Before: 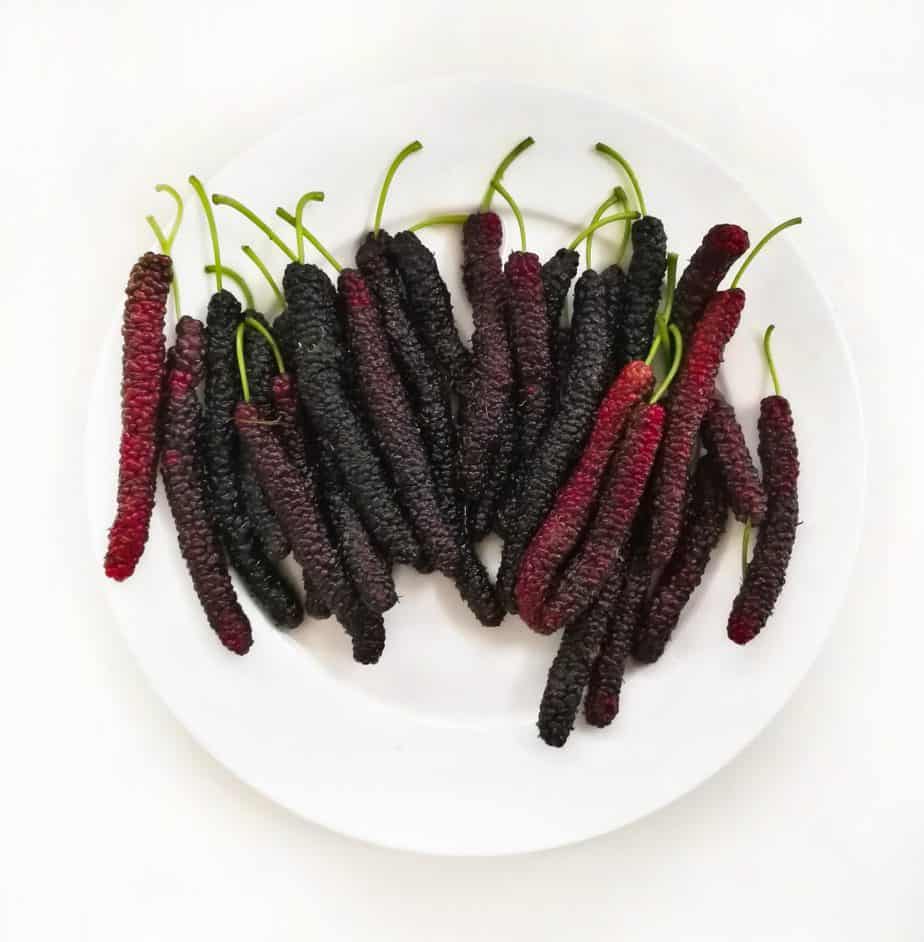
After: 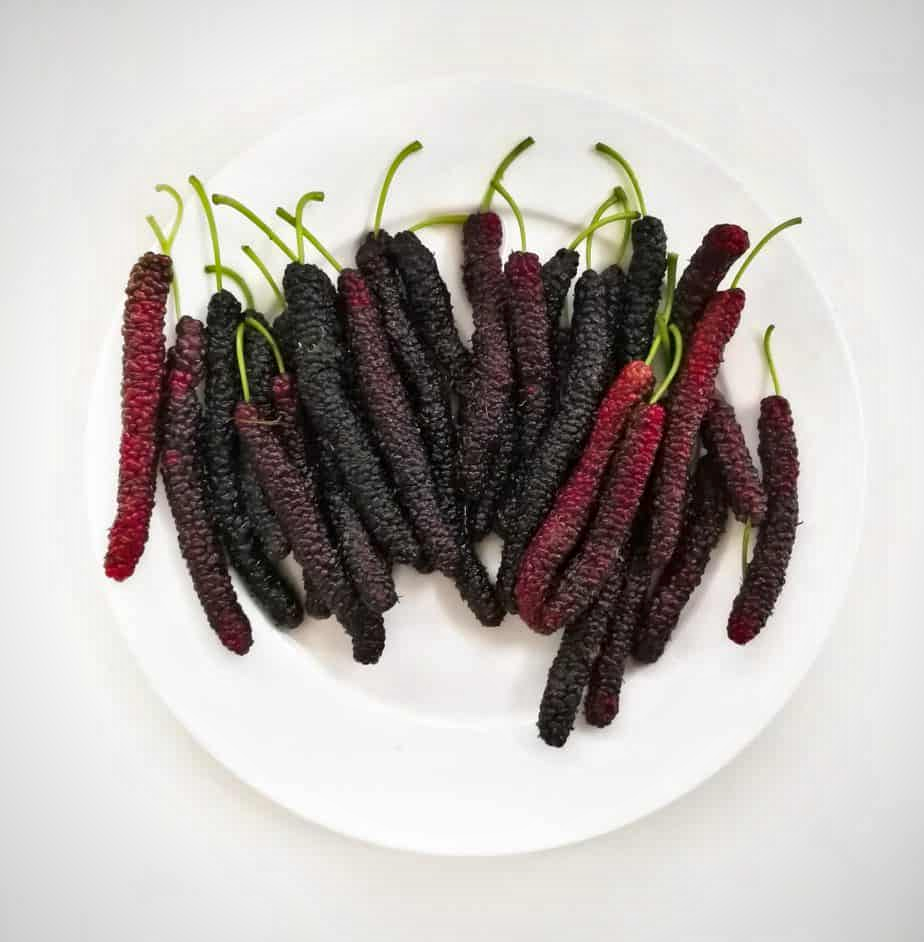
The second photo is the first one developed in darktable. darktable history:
local contrast: mode bilateral grid, contrast 28, coarseness 16, detail 116%, midtone range 0.2
vignetting: fall-off radius 81.43%, unbound false
